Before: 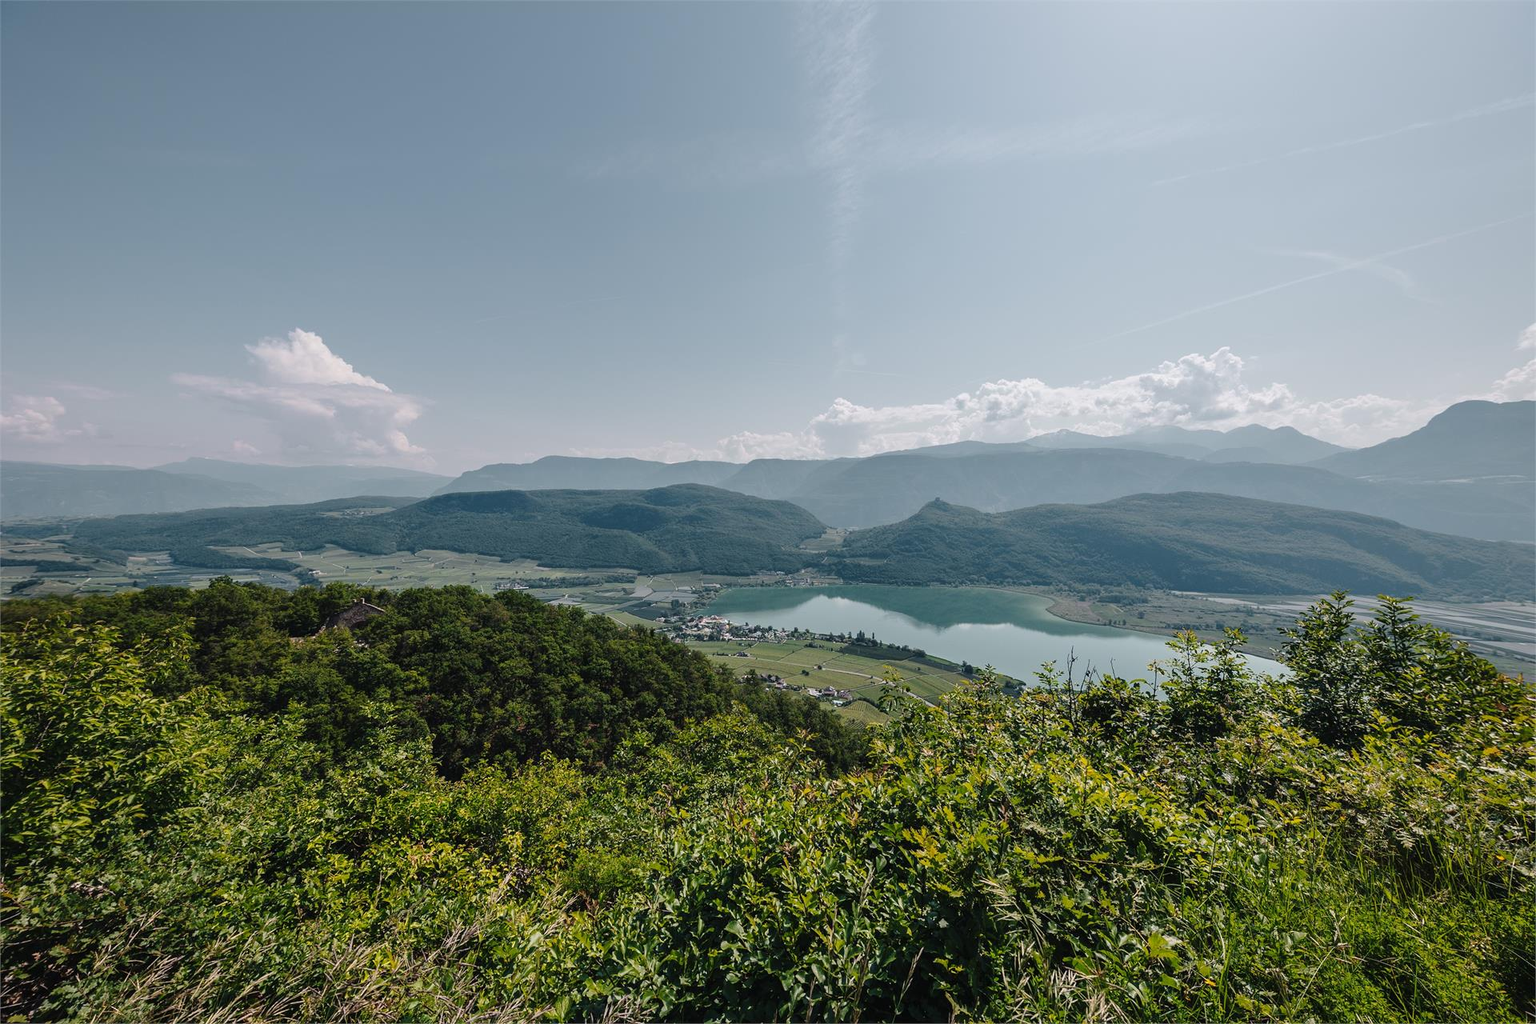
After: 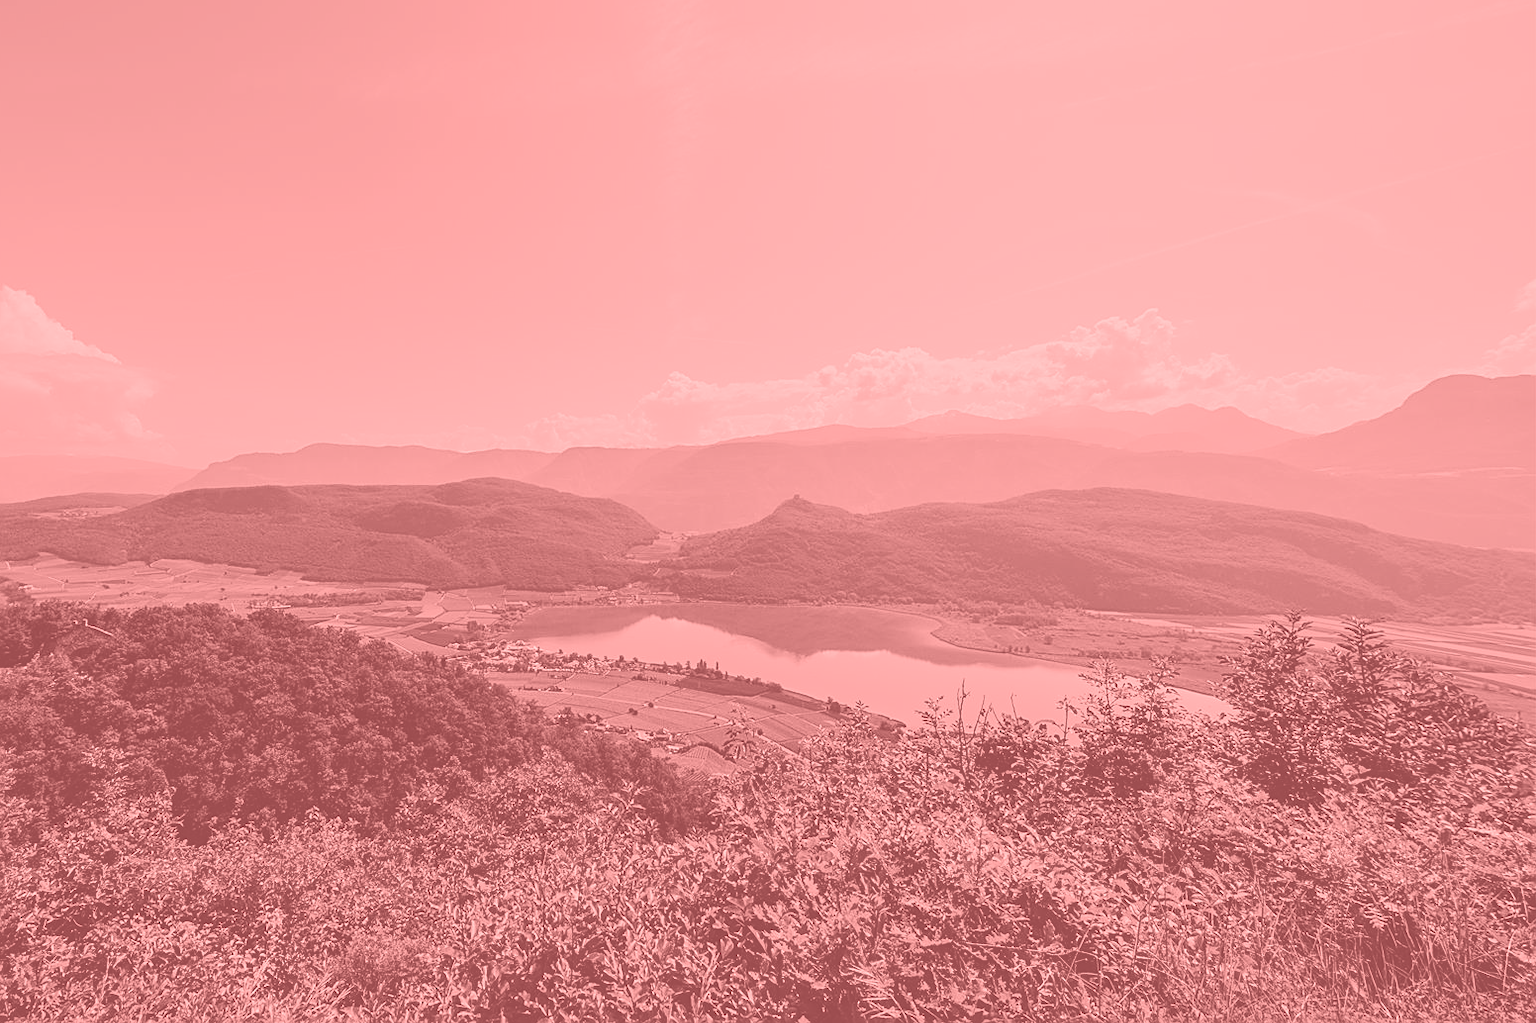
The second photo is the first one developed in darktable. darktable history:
sharpen: on, module defaults
tone curve: curves: ch0 [(0, 0.01) (0.037, 0.032) (0.131, 0.108) (0.275, 0.256) (0.483, 0.512) (0.61, 0.665) (0.696, 0.742) (0.792, 0.819) (0.911, 0.925) (0.997, 0.995)]; ch1 [(0, 0) (0.308, 0.29) (0.425, 0.411) (0.492, 0.488) (0.507, 0.503) (0.53, 0.532) (0.573, 0.586) (0.683, 0.702) (0.746, 0.77) (1, 1)]; ch2 [(0, 0) (0.246, 0.233) (0.36, 0.352) (0.415, 0.415) (0.485, 0.487) (0.502, 0.504) (0.525, 0.518) (0.539, 0.539) (0.587, 0.594) (0.636, 0.652) (0.711, 0.729) (0.845, 0.855) (0.998, 0.977)], color space Lab, independent channels, preserve colors none
tone equalizer: on, module defaults
crop: left 19.159%, top 9.58%, bottom 9.58%
colorize: saturation 51%, source mix 50.67%, lightness 50.67%
